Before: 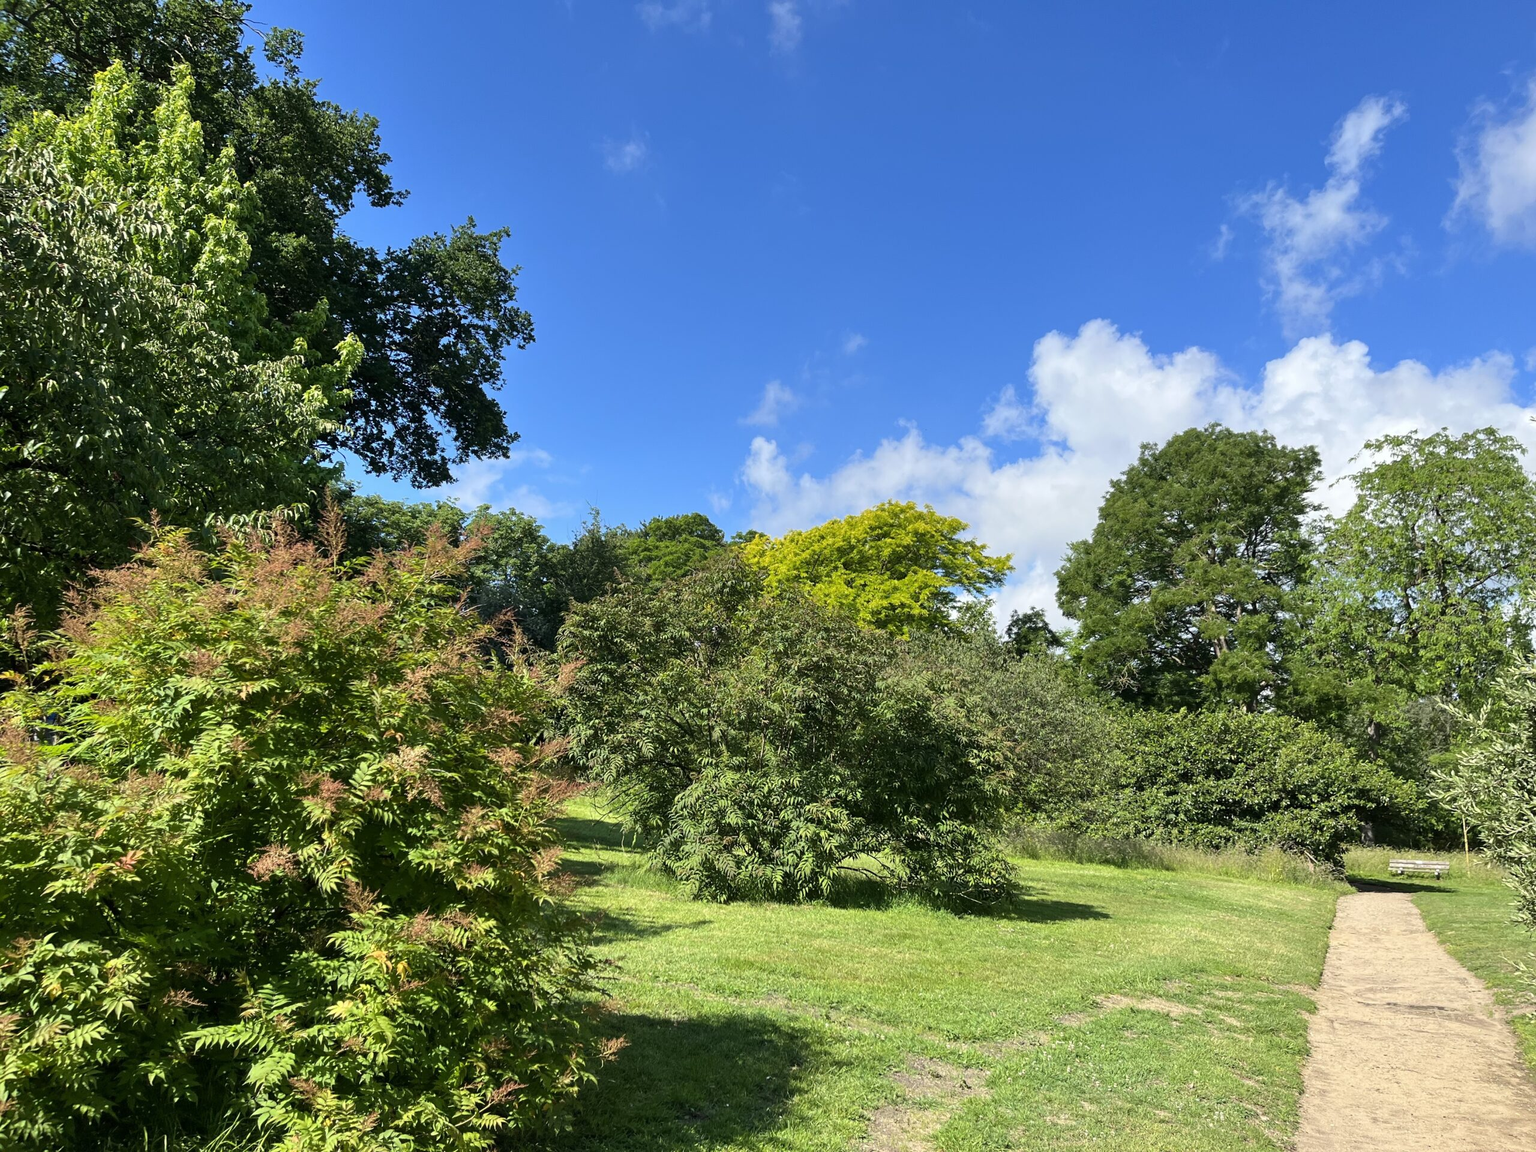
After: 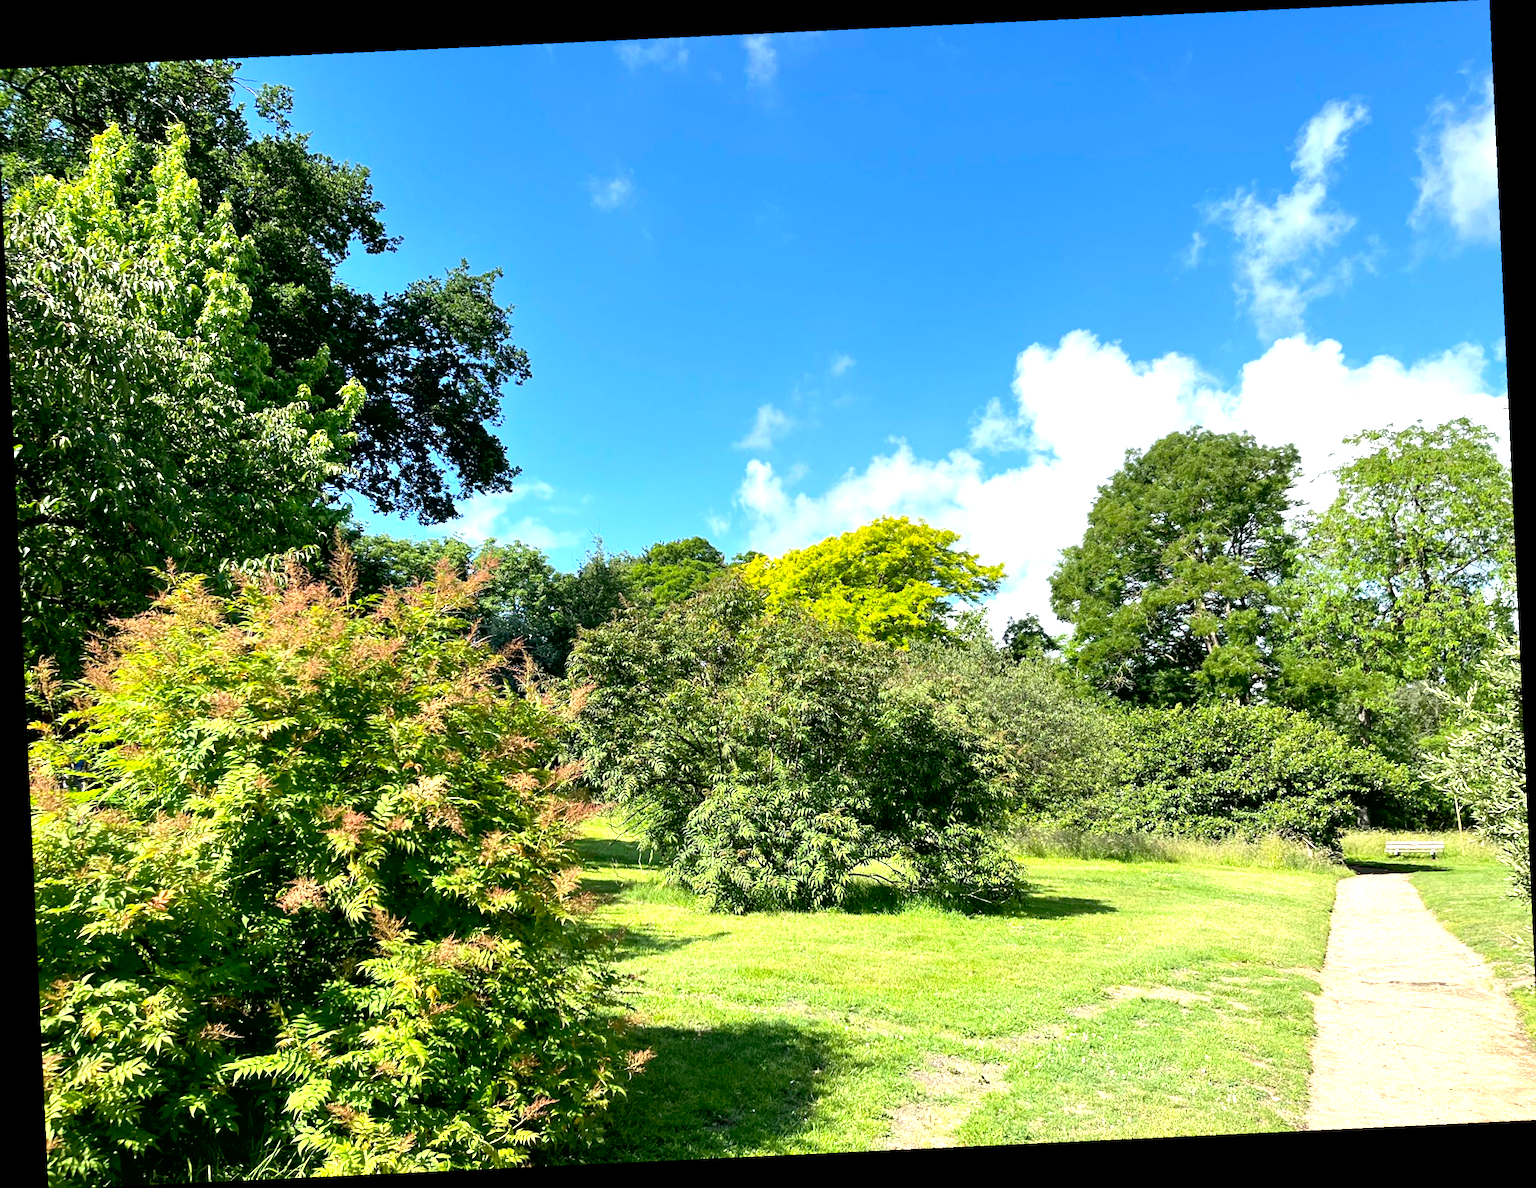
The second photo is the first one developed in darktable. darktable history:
exposure: black level correction 0.008, exposure 0.979 EV, compensate highlight preservation false
rotate and perspective: rotation -3.18°, automatic cropping off
crop and rotate: angle -0.5°
local contrast: mode bilateral grid, contrast 100, coarseness 100, detail 91%, midtone range 0.2
